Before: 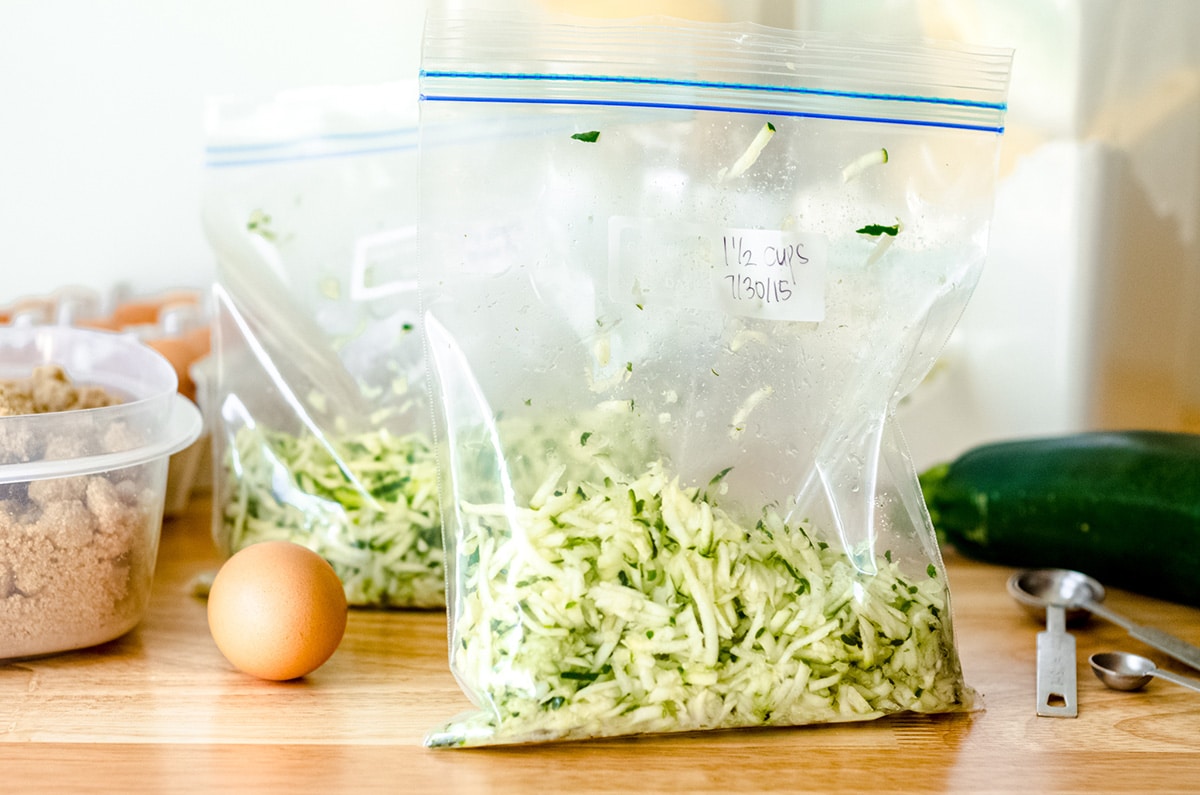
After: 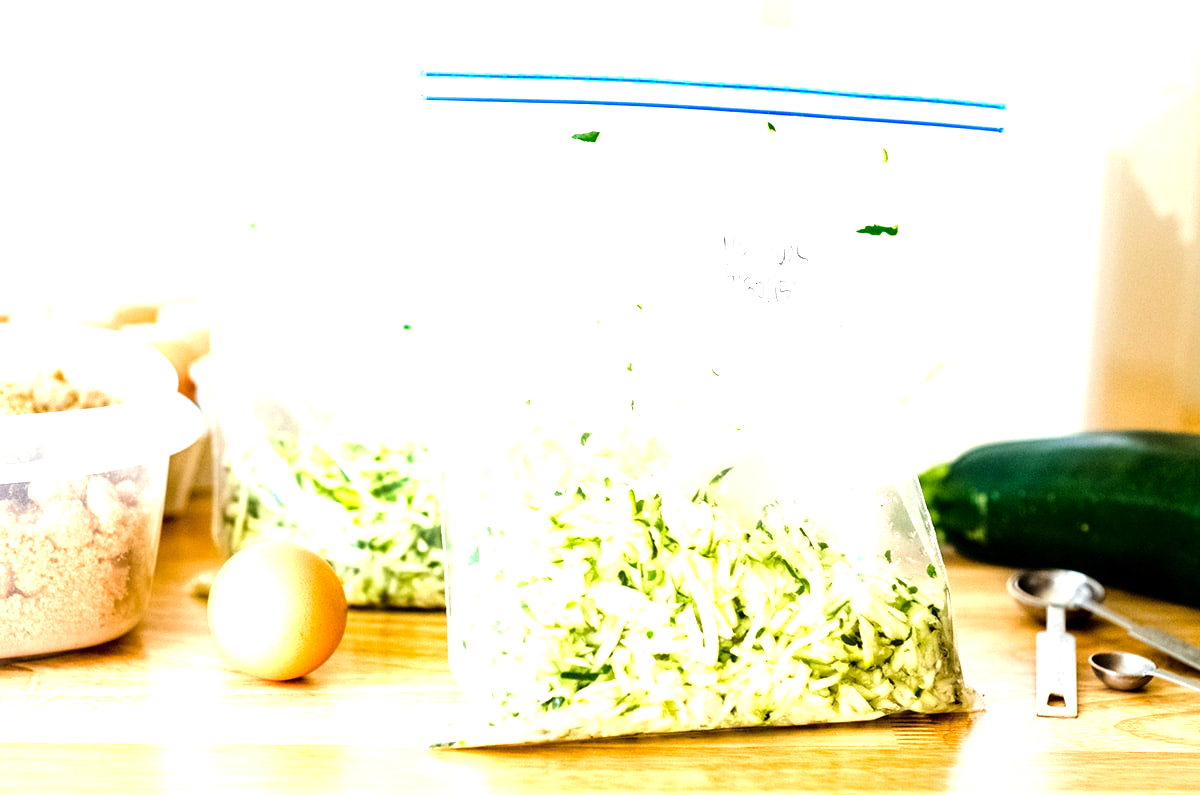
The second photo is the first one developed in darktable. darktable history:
levels: levels [0, 0.43, 0.859]
tone equalizer: -8 EV -0.767 EV, -7 EV -0.669 EV, -6 EV -0.635 EV, -5 EV -0.401 EV, -3 EV 0.38 EV, -2 EV 0.6 EV, -1 EV 0.692 EV, +0 EV 0.746 EV, mask exposure compensation -0.492 EV
